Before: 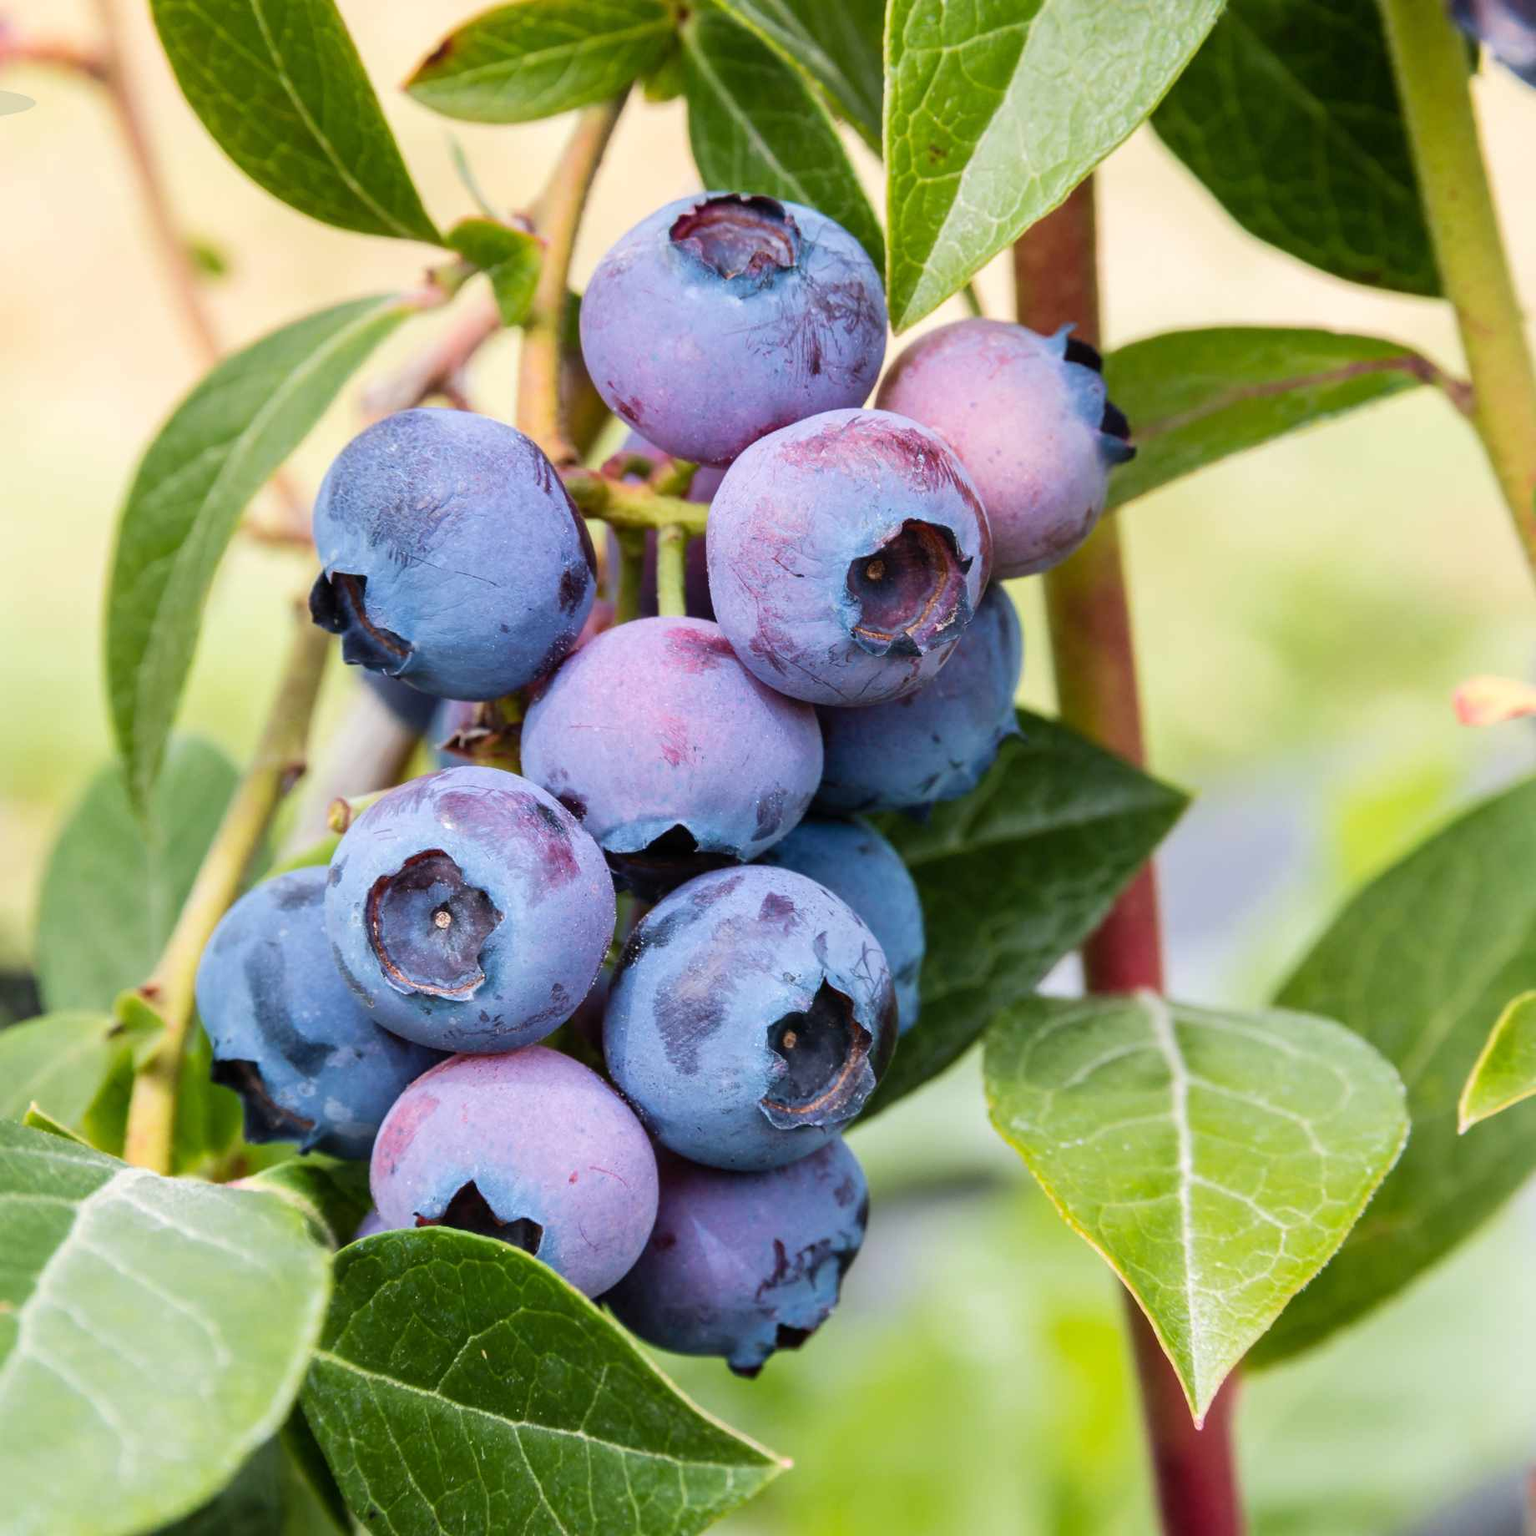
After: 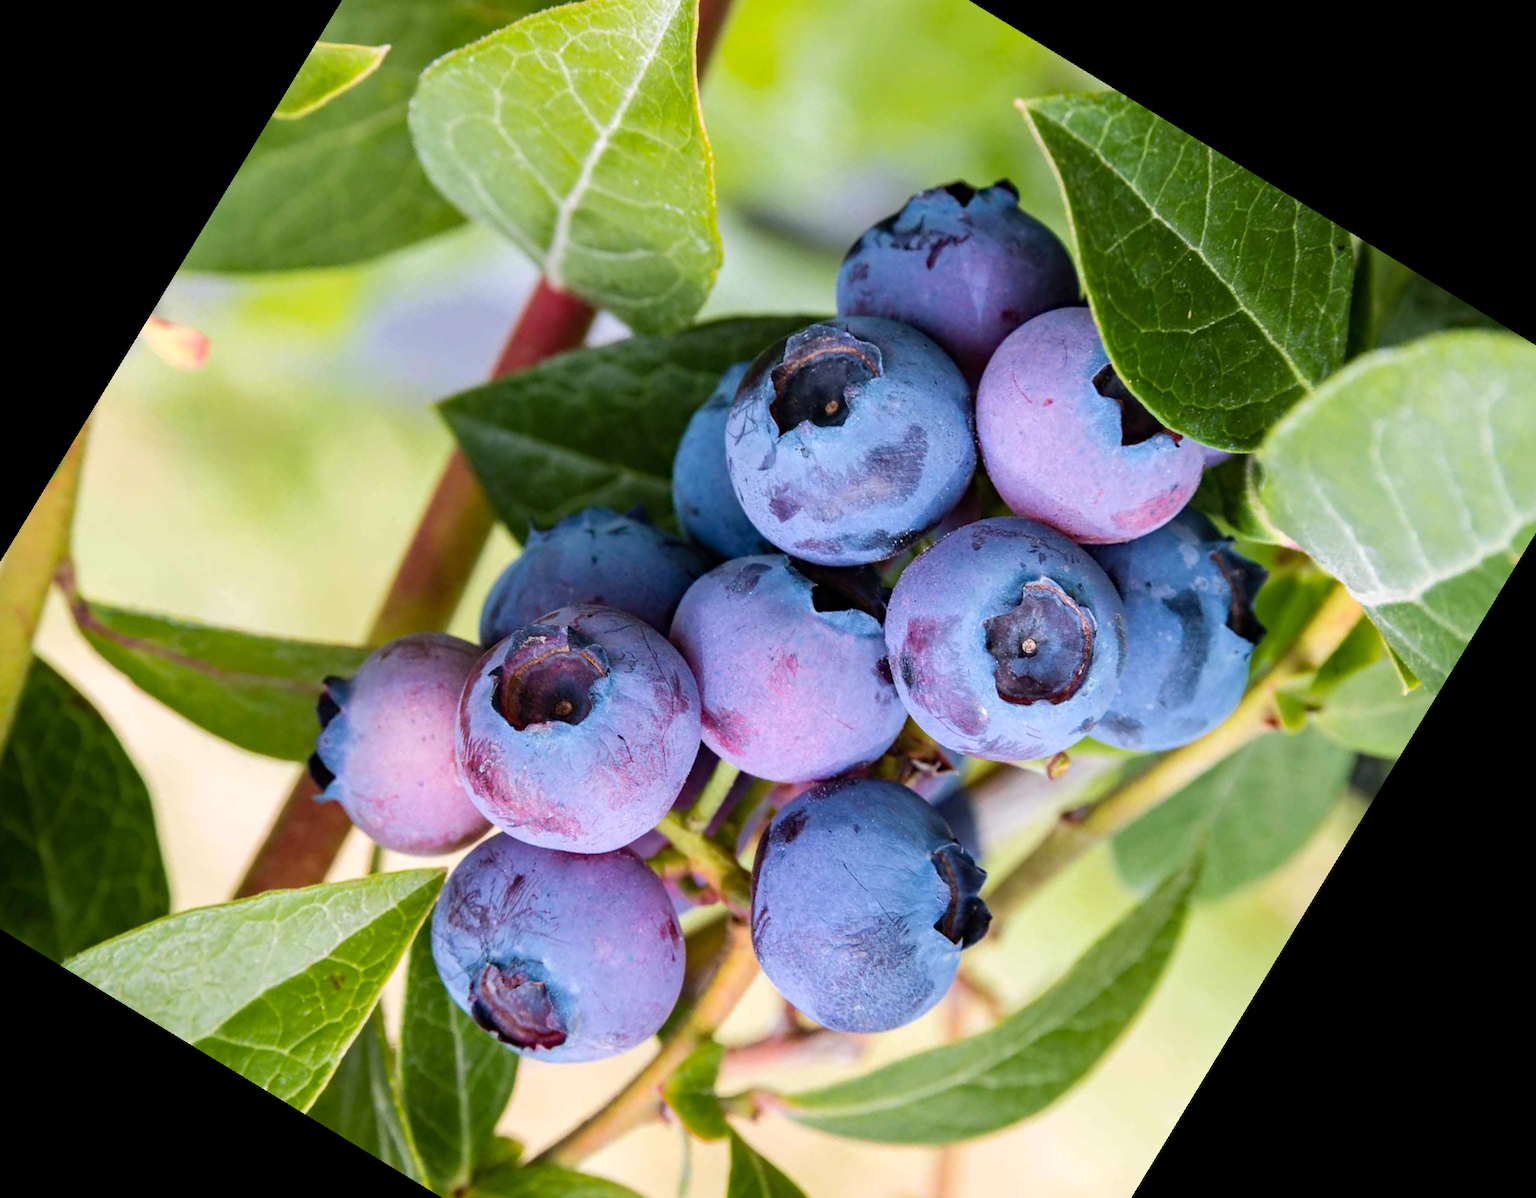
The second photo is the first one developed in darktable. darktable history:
crop and rotate: angle 148.68°, left 9.111%, top 15.603%, right 4.588%, bottom 17.041%
haze removal: compatibility mode true, adaptive false
white balance: red 1.009, blue 1.027
